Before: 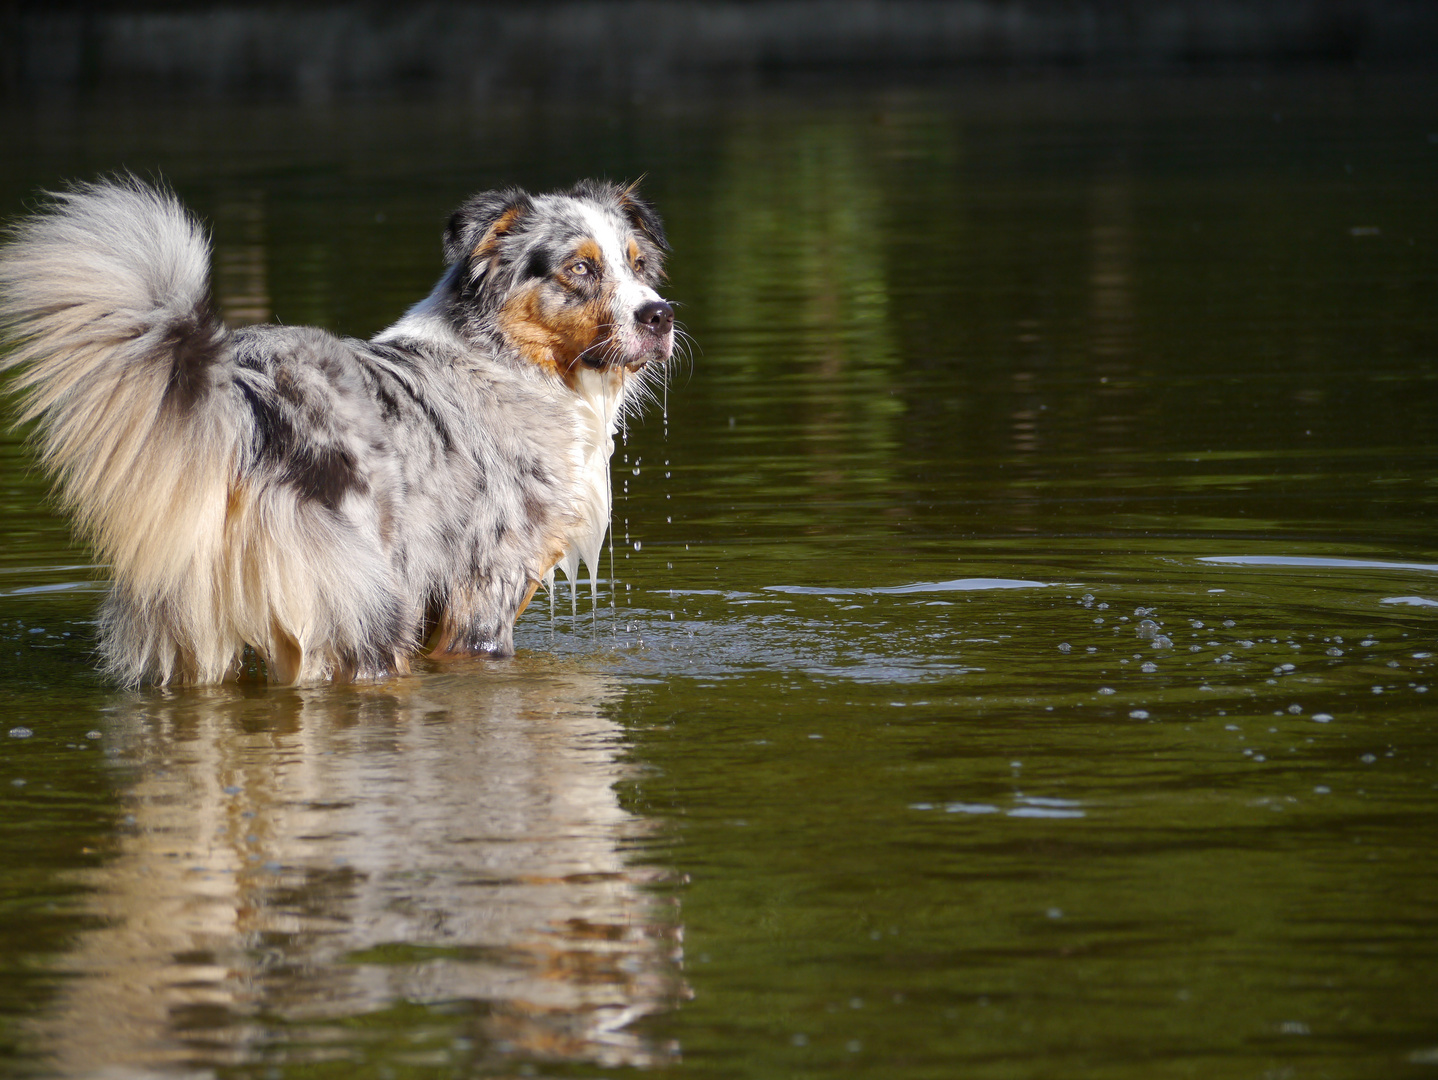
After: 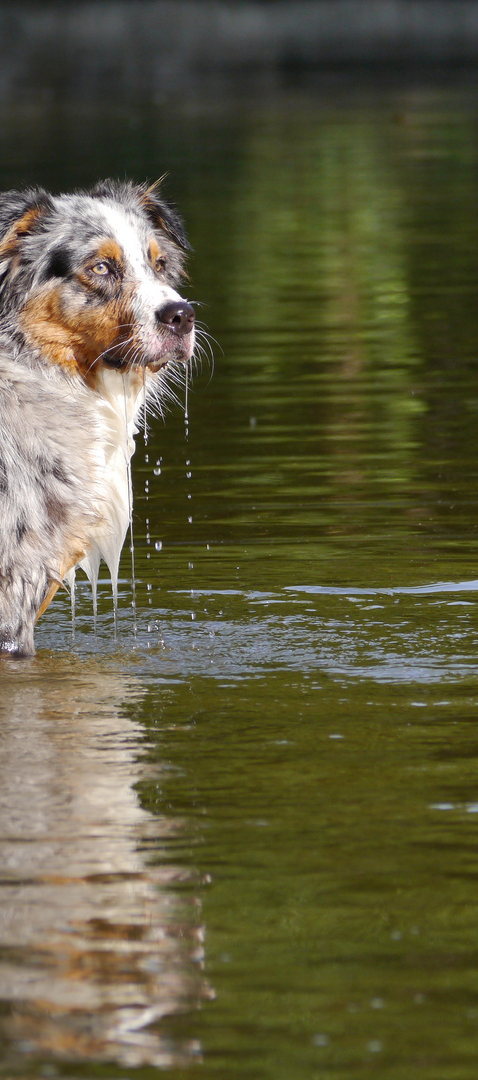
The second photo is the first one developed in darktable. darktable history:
crop: left 33.36%, right 33.36%
shadows and highlights: shadows color adjustment 97.66%, soften with gaussian
